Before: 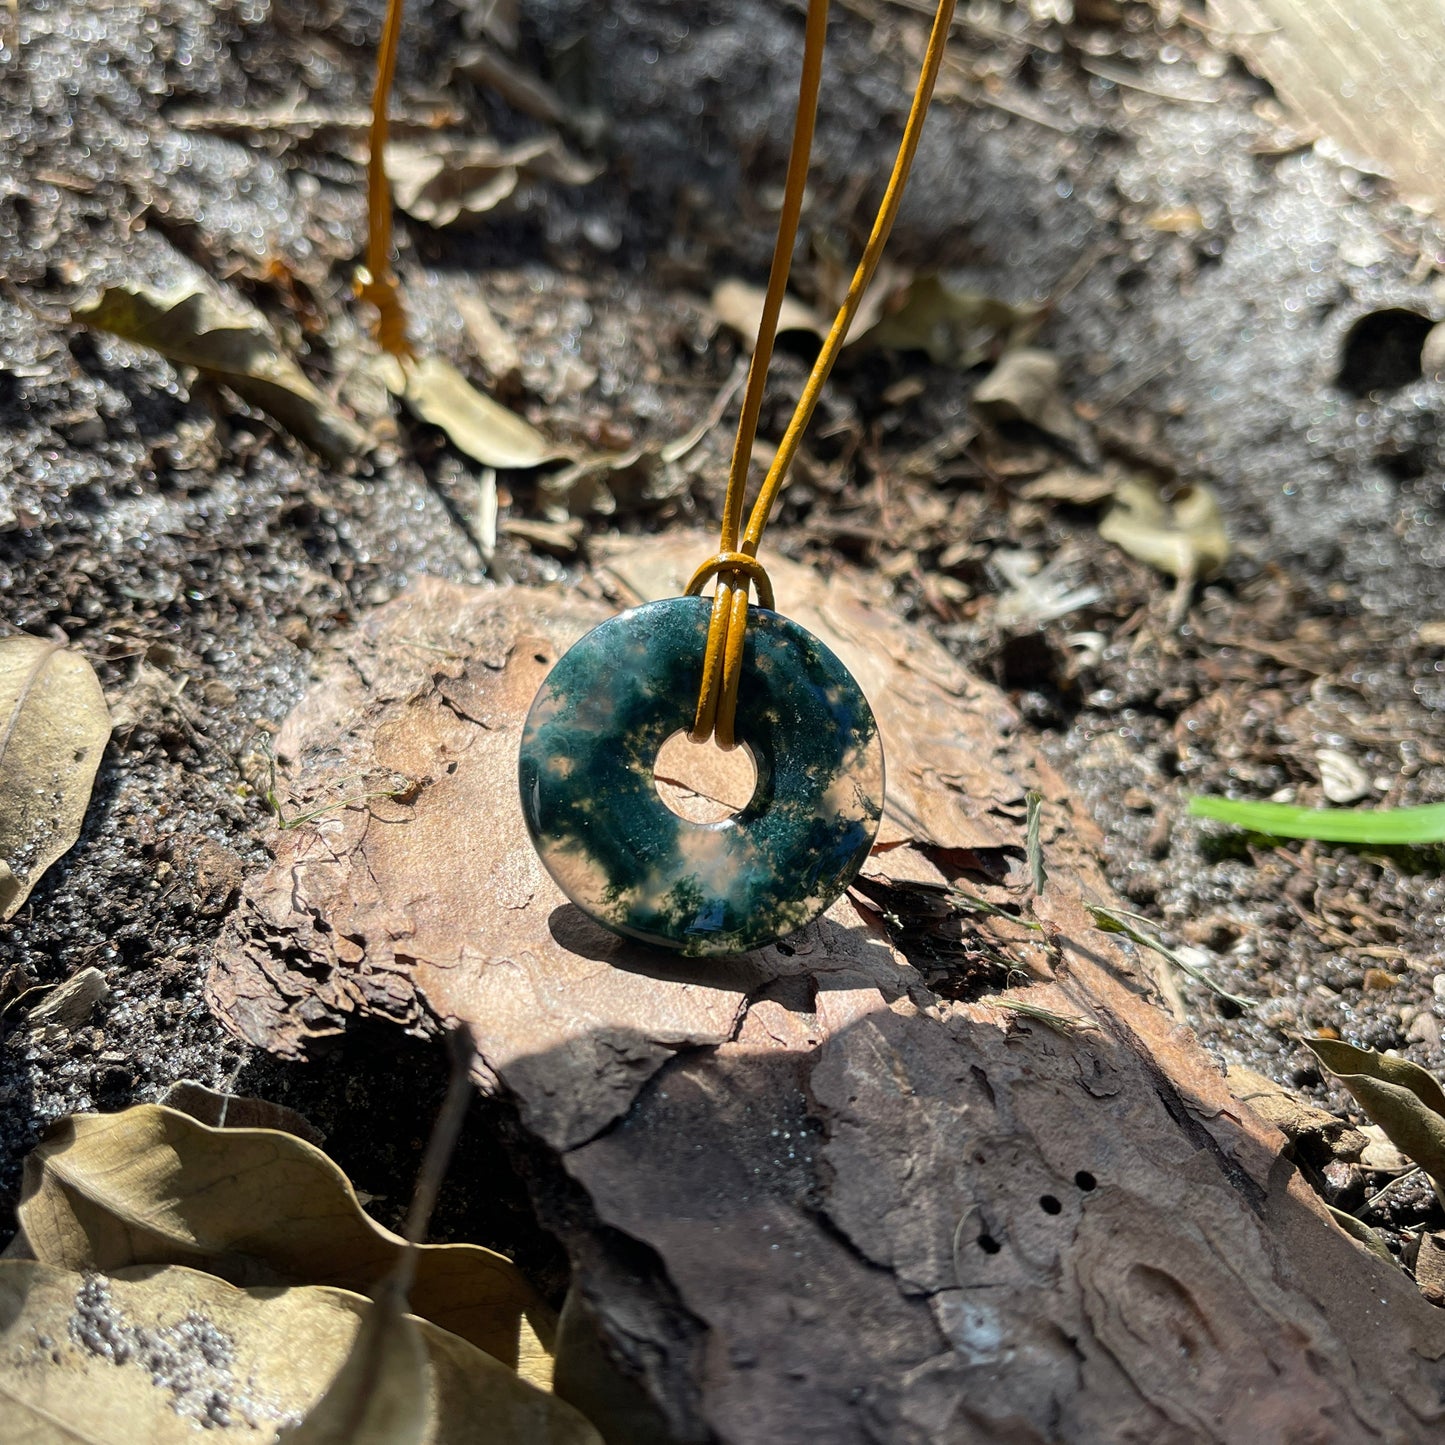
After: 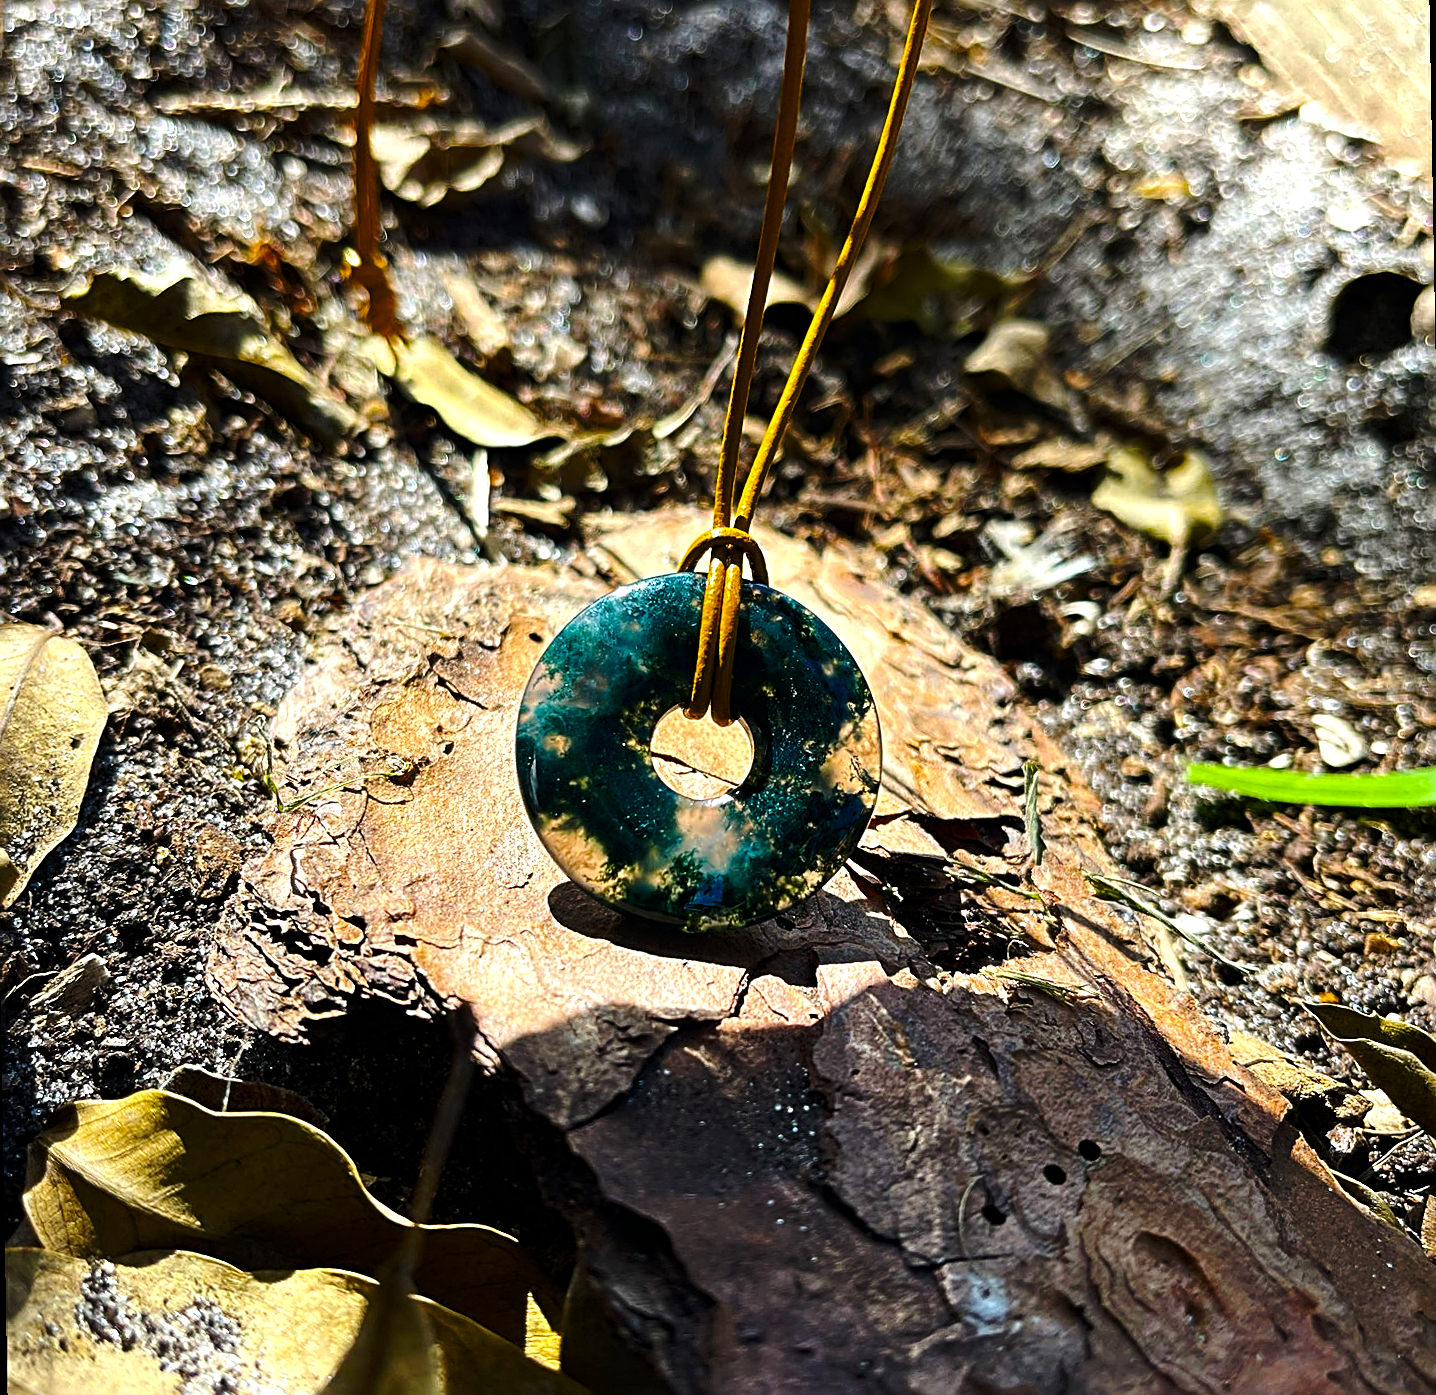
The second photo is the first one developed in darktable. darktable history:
color balance rgb: linear chroma grading › global chroma 9%, perceptual saturation grading › global saturation 36%, perceptual saturation grading › shadows 35%, perceptual brilliance grading › global brilliance 15%, perceptual brilliance grading › shadows -35%, global vibrance 15%
rotate and perspective: rotation -1°, crop left 0.011, crop right 0.989, crop top 0.025, crop bottom 0.975
sharpen: radius 3.025, amount 0.757
base curve: curves: ch0 [(0, 0) (0.073, 0.04) (0.157, 0.139) (0.492, 0.492) (0.758, 0.758) (1, 1)], preserve colors none
